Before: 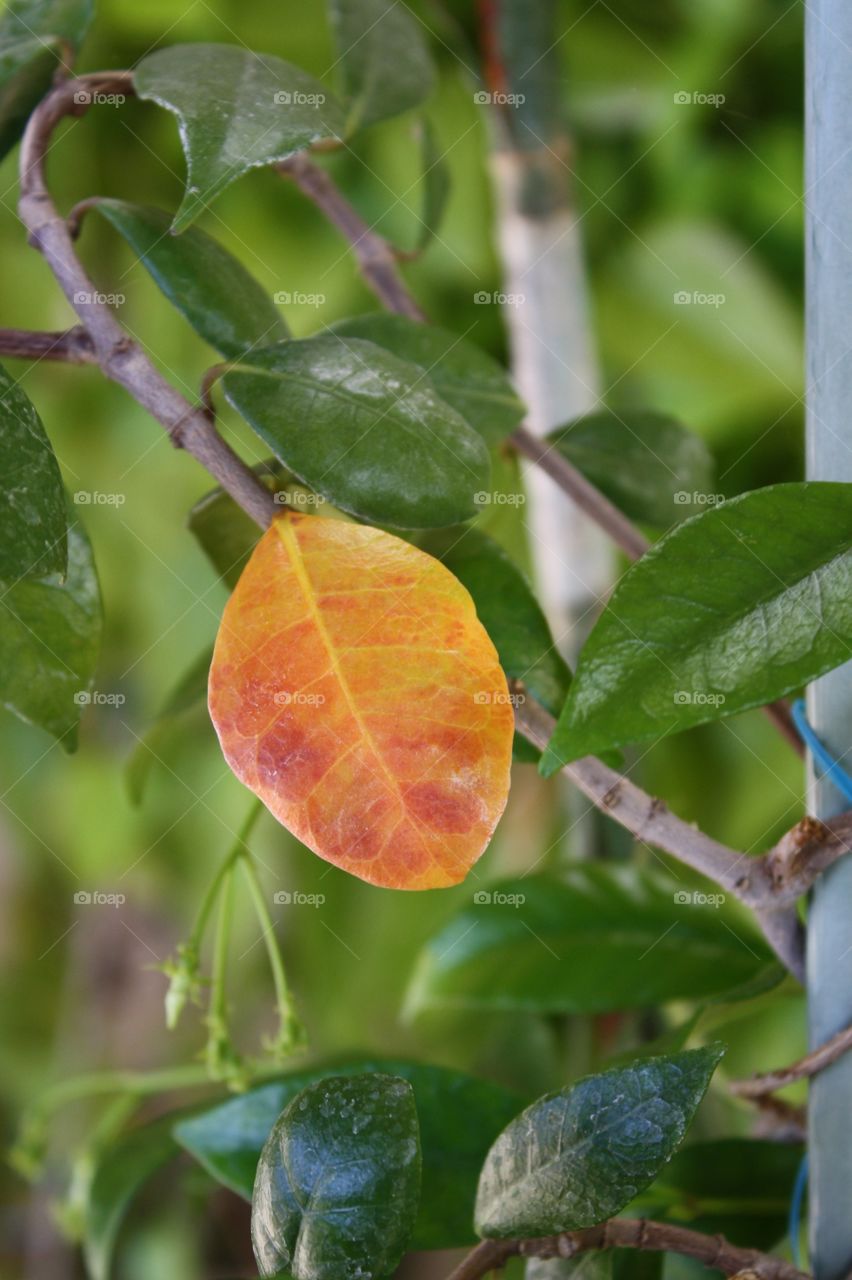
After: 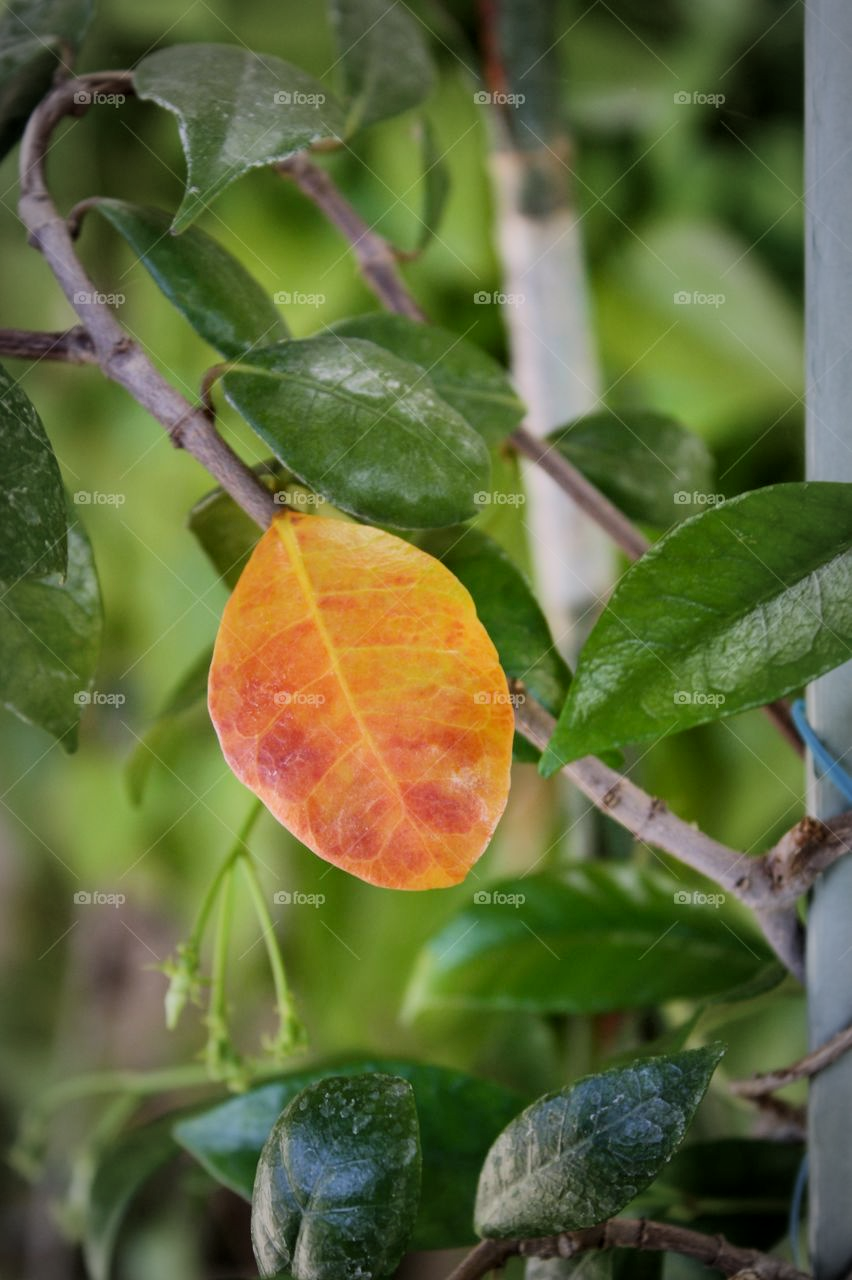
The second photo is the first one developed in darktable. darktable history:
contrast brightness saturation: contrast 0.099, brightness 0.036, saturation 0.092
vignetting: fall-off start 67.89%, fall-off radius 68.22%, automatic ratio true
local contrast: highlights 107%, shadows 102%, detail 119%, midtone range 0.2
filmic rgb: black relative exposure -7.65 EV, white relative exposure 4.56 EV, hardness 3.61, color science v6 (2022)
